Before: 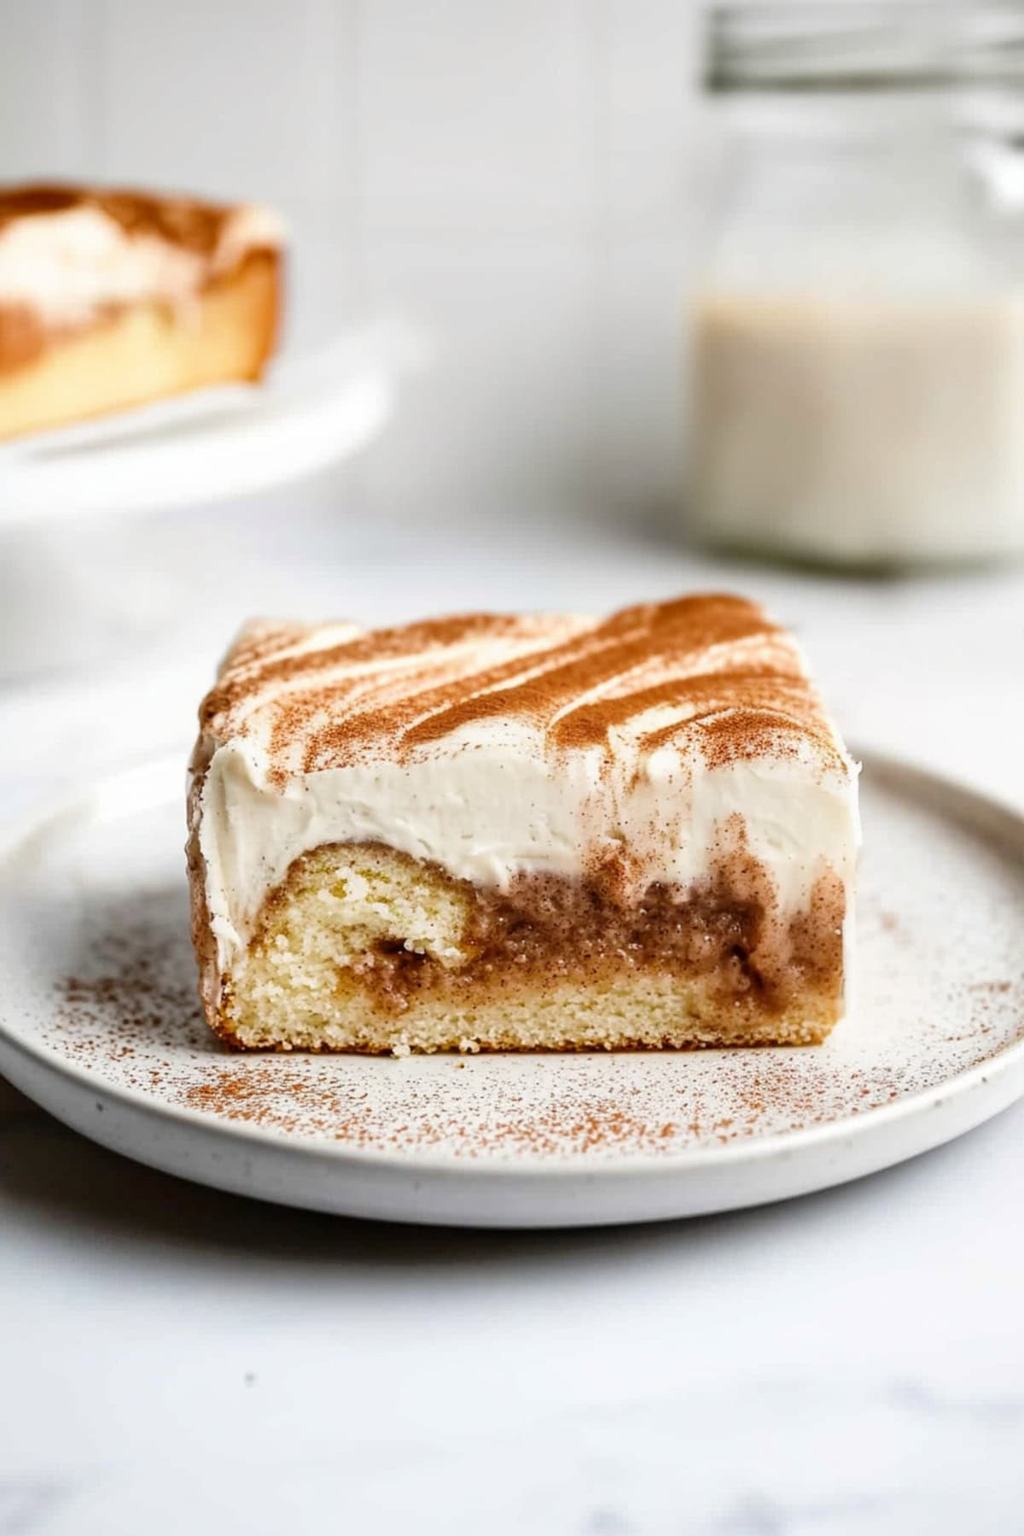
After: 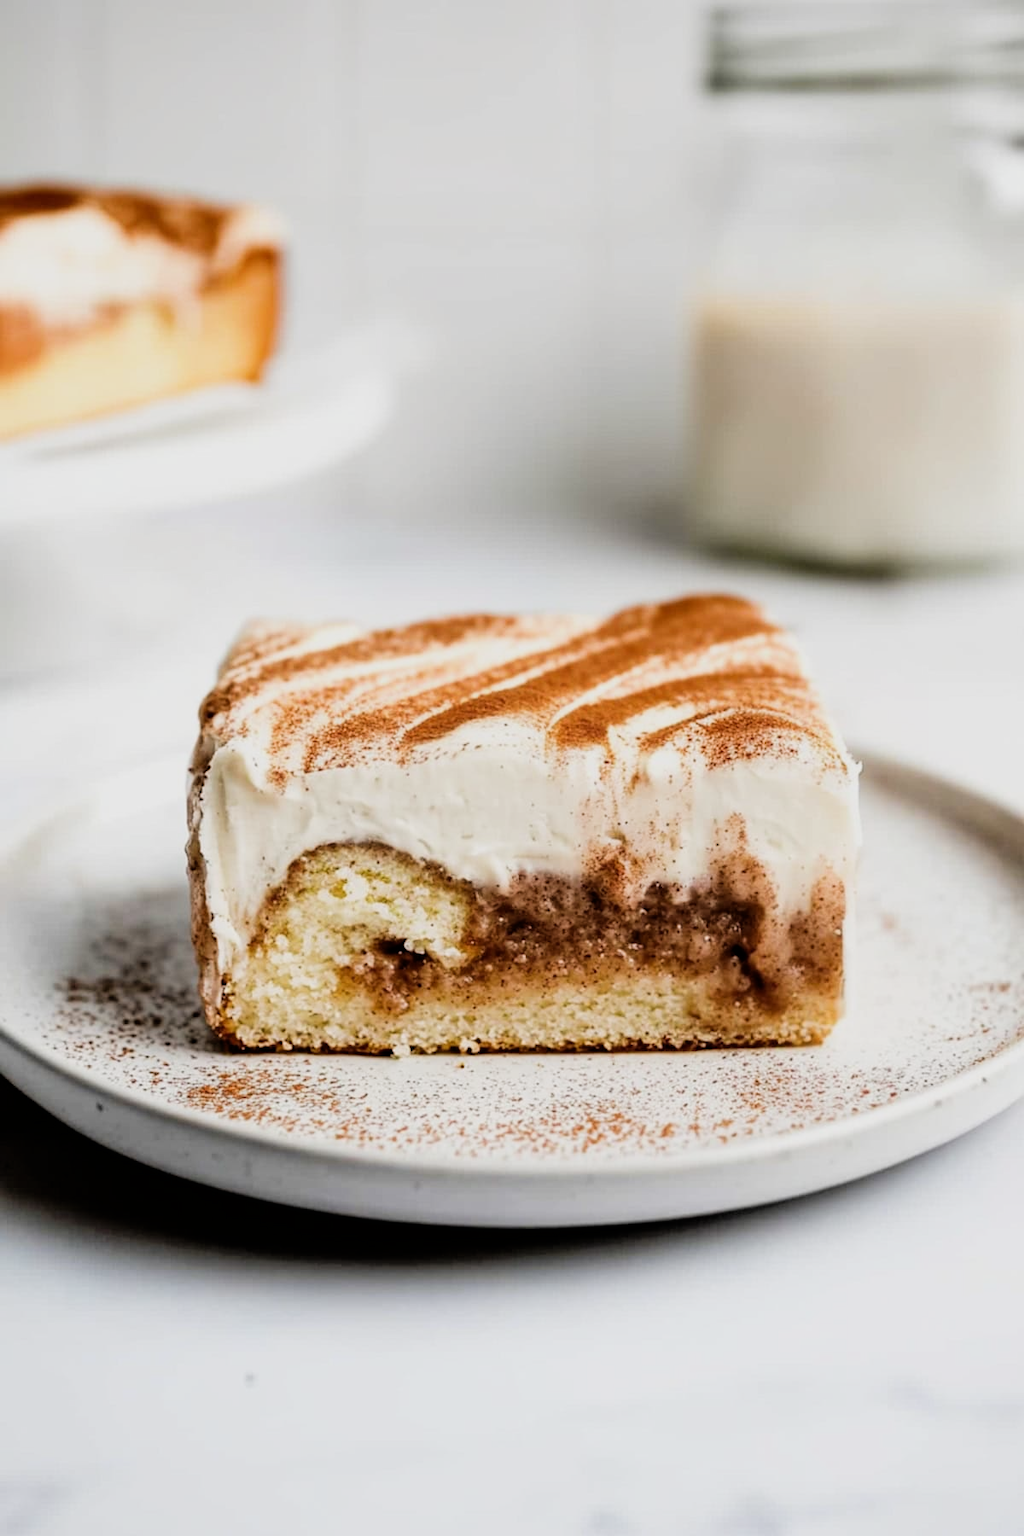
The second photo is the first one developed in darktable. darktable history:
filmic rgb: black relative exposure -5.11 EV, white relative exposure 3.51 EV, hardness 3.17, contrast 1.196, highlights saturation mix -49.9%
